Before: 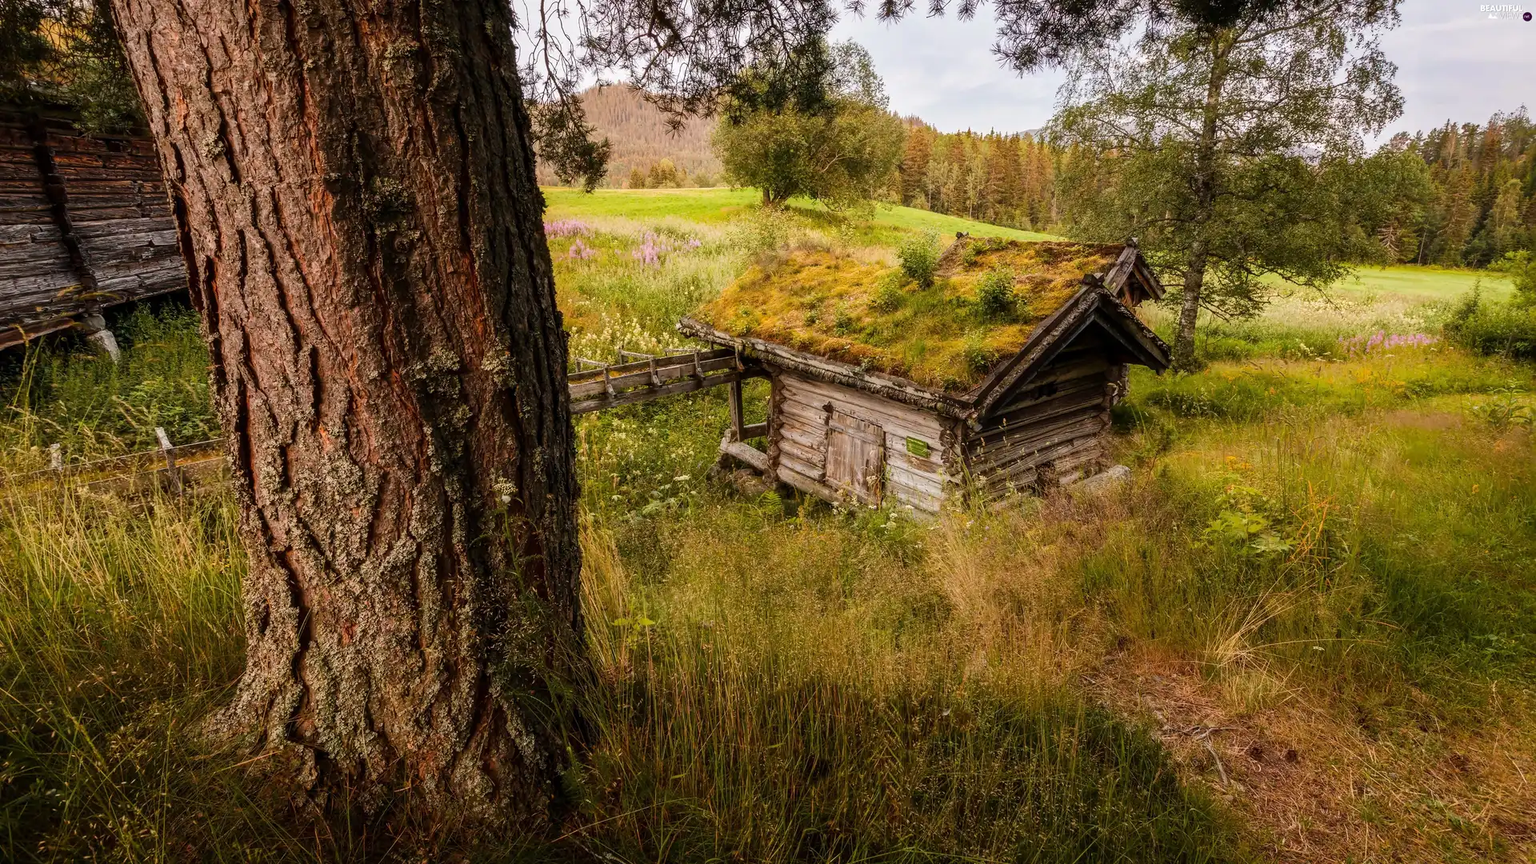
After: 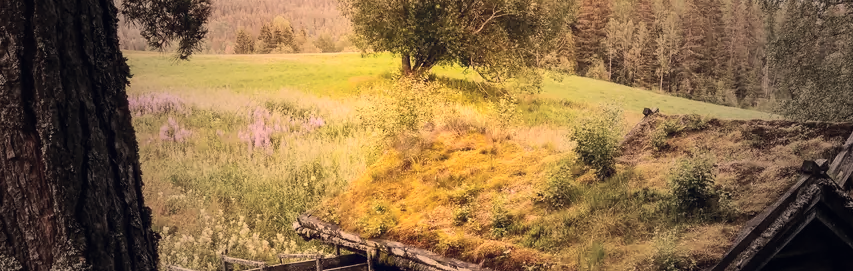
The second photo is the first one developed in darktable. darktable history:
contrast brightness saturation: contrast 0.204, brightness 0.145, saturation 0.147
crop: left 28.756%, top 16.87%, right 26.813%, bottom 58.025%
vignetting: fall-off start 16.16%, fall-off radius 100.77%, width/height ratio 0.717, unbound false
color correction: highlights a* 19.76, highlights b* 27.24, shadows a* 3.35, shadows b* -17.83, saturation 0.744
